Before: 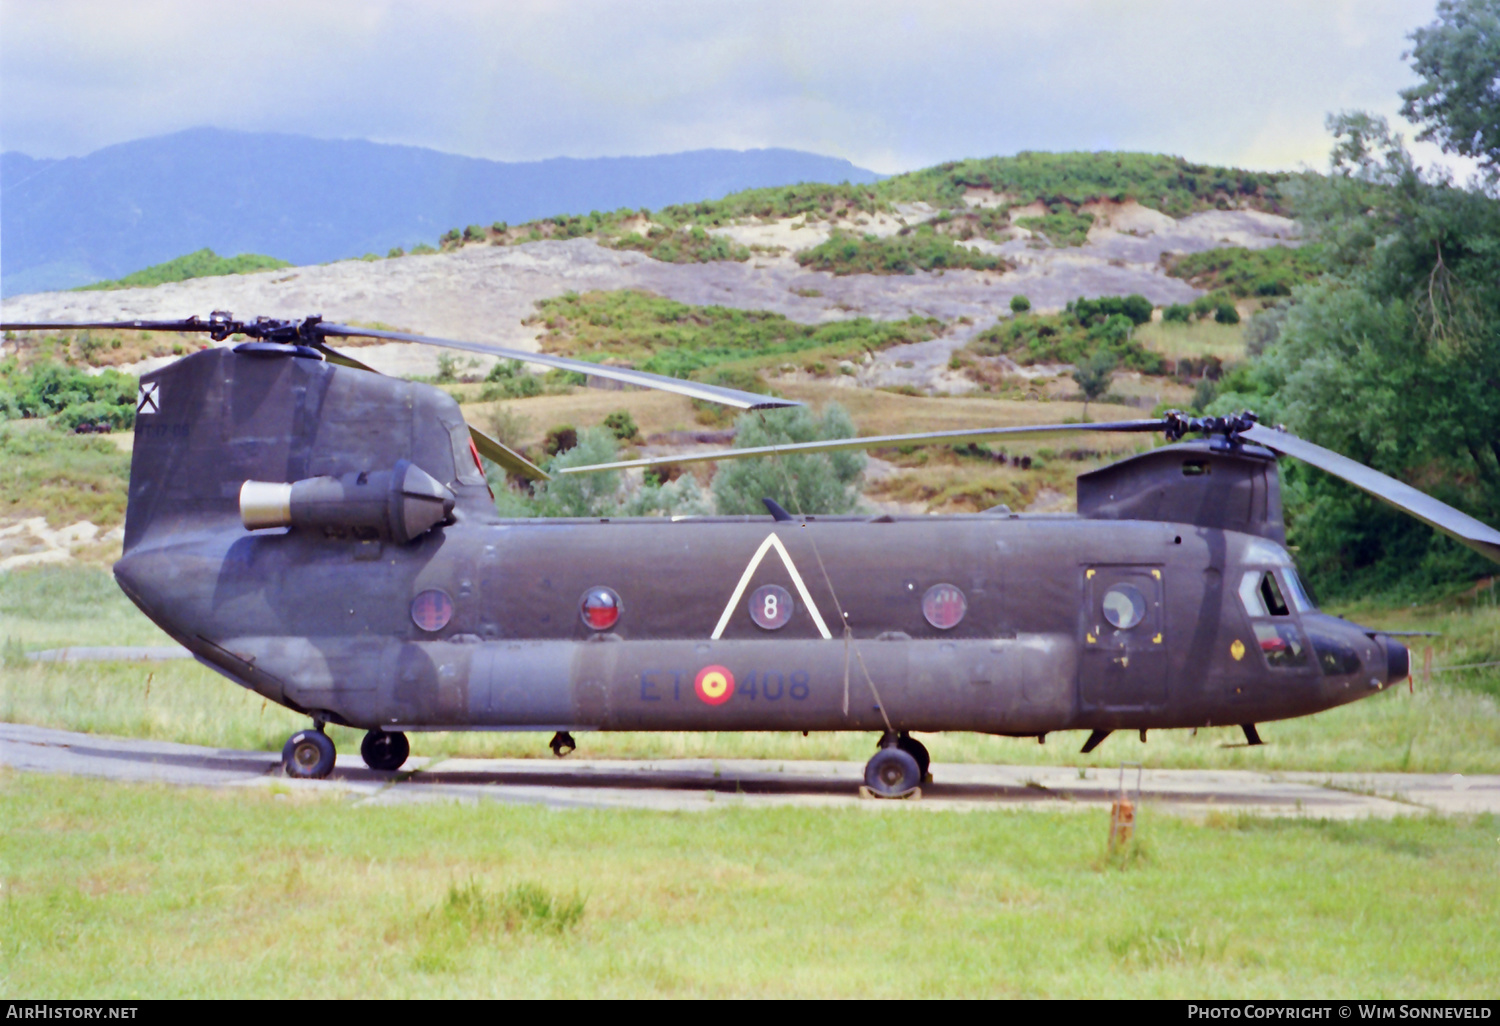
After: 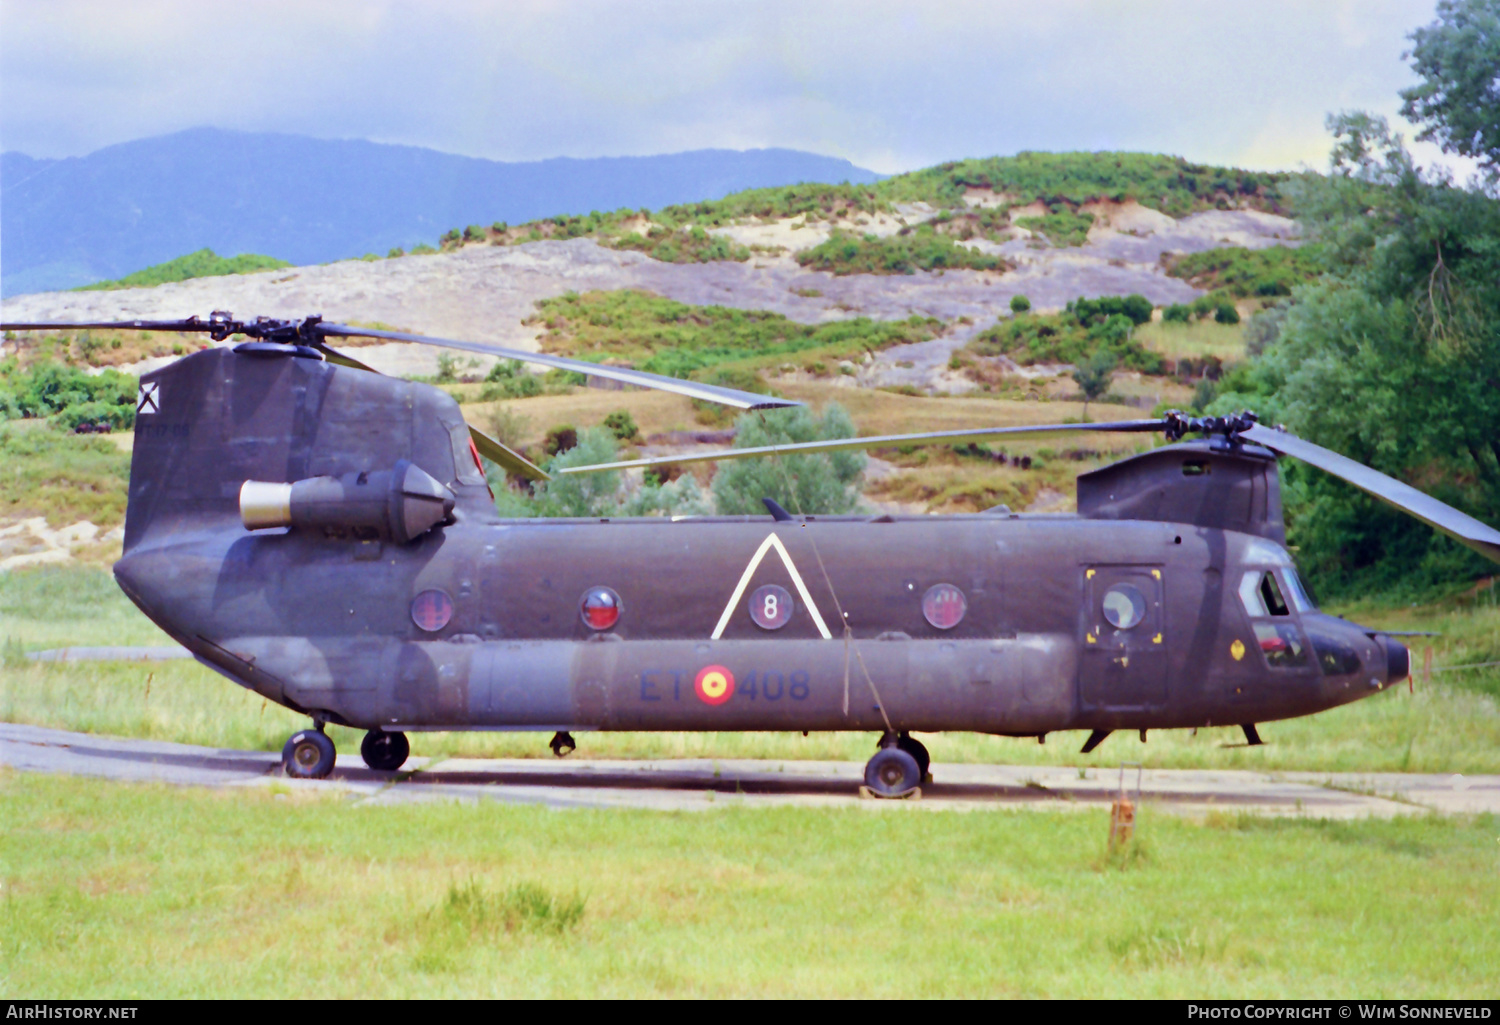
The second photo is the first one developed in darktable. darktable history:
crop: bottom 0.073%
velvia: on, module defaults
